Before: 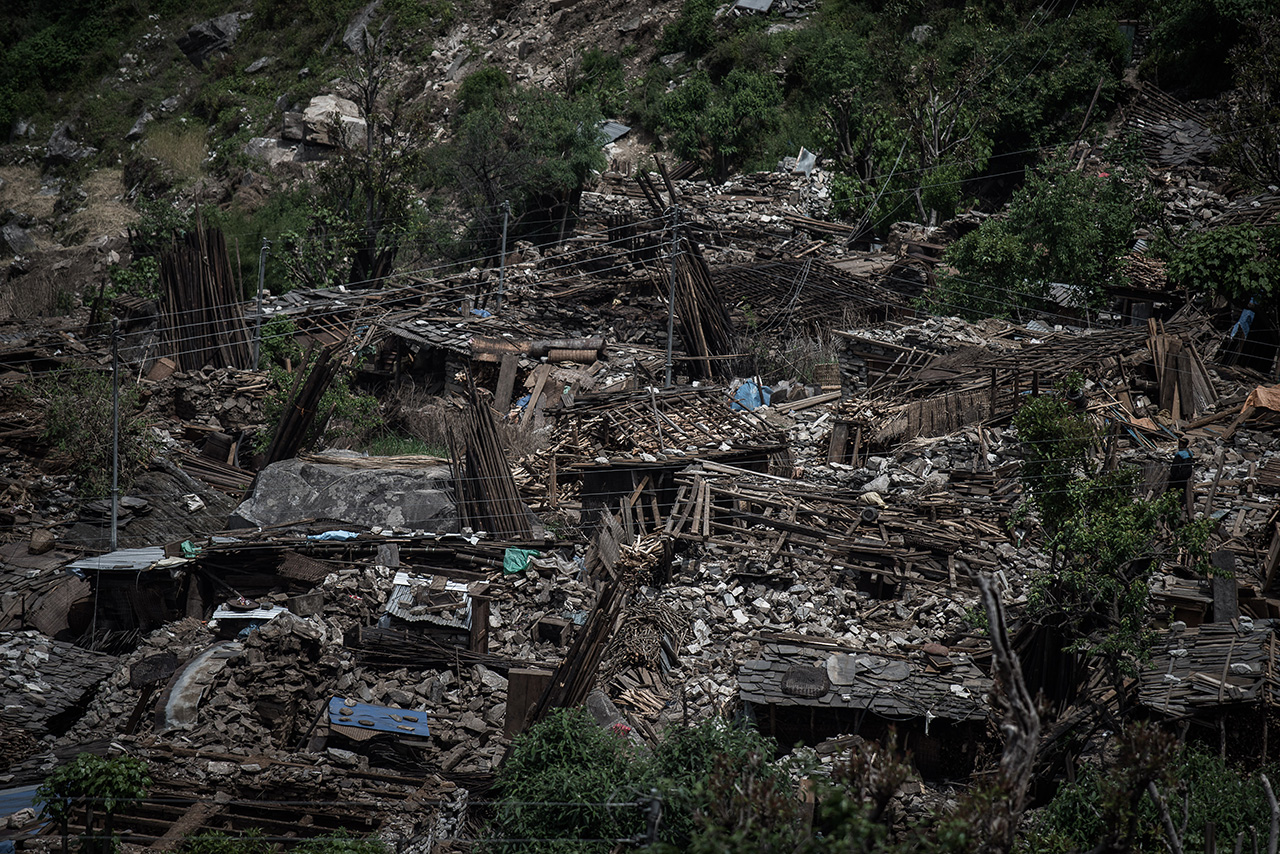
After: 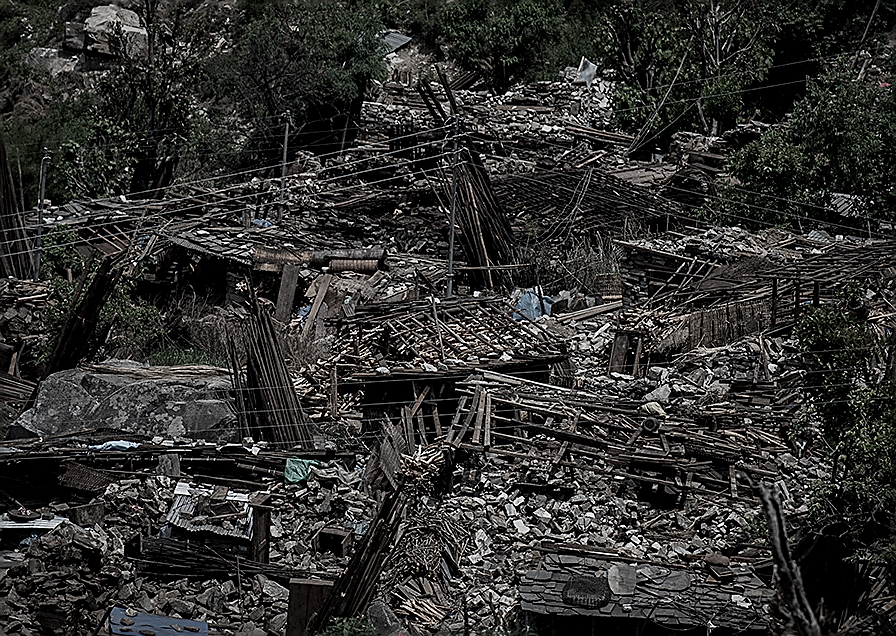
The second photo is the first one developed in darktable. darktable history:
sharpen: radius 1.354, amount 1.25, threshold 0.605
local contrast: mode bilateral grid, contrast 25, coarseness 60, detail 152%, midtone range 0.2
contrast brightness saturation: contrast 0.101, saturation -0.375
crop and rotate: left 17.112%, top 10.763%, right 12.838%, bottom 14.735%
exposure: black level correction 0, exposure -0.719 EV, compensate exposure bias true, compensate highlight preservation false
